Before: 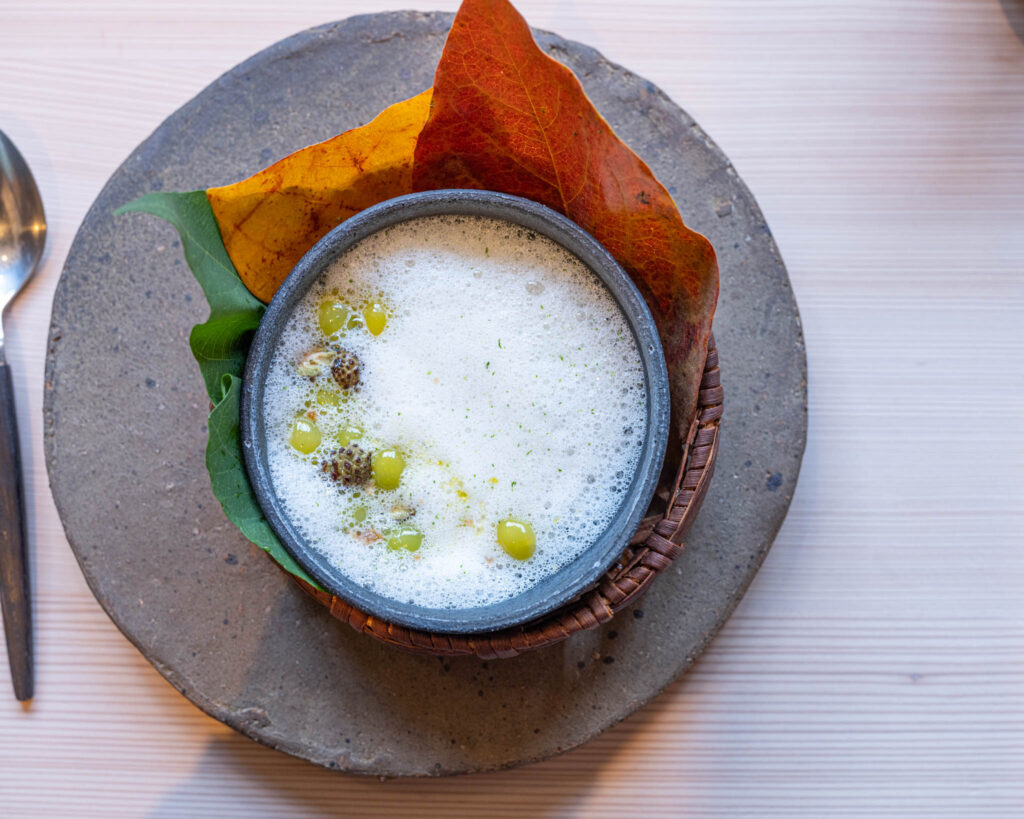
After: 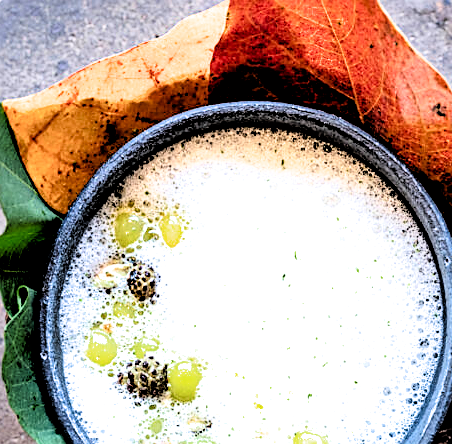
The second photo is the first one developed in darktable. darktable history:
sharpen: on, module defaults
exposure: black level correction 0, exposure 0.499 EV, compensate exposure bias true, compensate highlight preservation false
crop: left 19.928%, top 10.835%, right 35.866%, bottom 34.846%
filmic rgb: black relative exposure -1.03 EV, white relative exposure 2.07 EV, hardness 1.54, contrast 2.245
color zones: curves: ch0 [(0, 0.465) (0.092, 0.596) (0.289, 0.464) (0.429, 0.453) (0.571, 0.464) (0.714, 0.455) (0.857, 0.462) (1, 0.465)]
contrast brightness saturation: contrast 0.084, saturation 0.205
